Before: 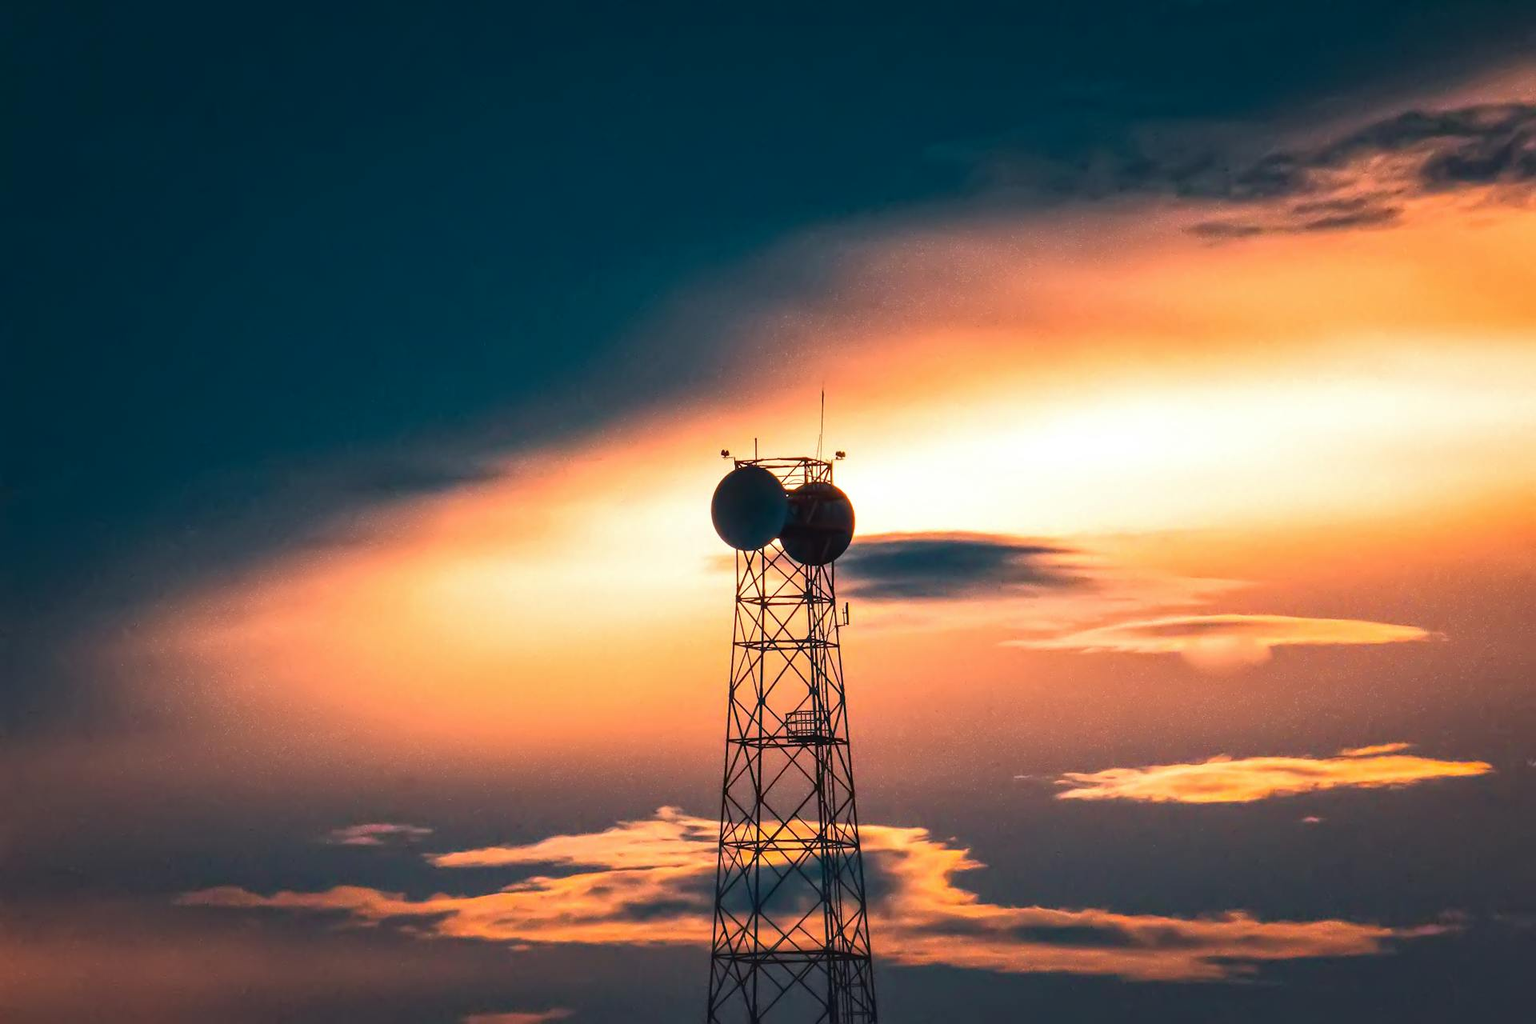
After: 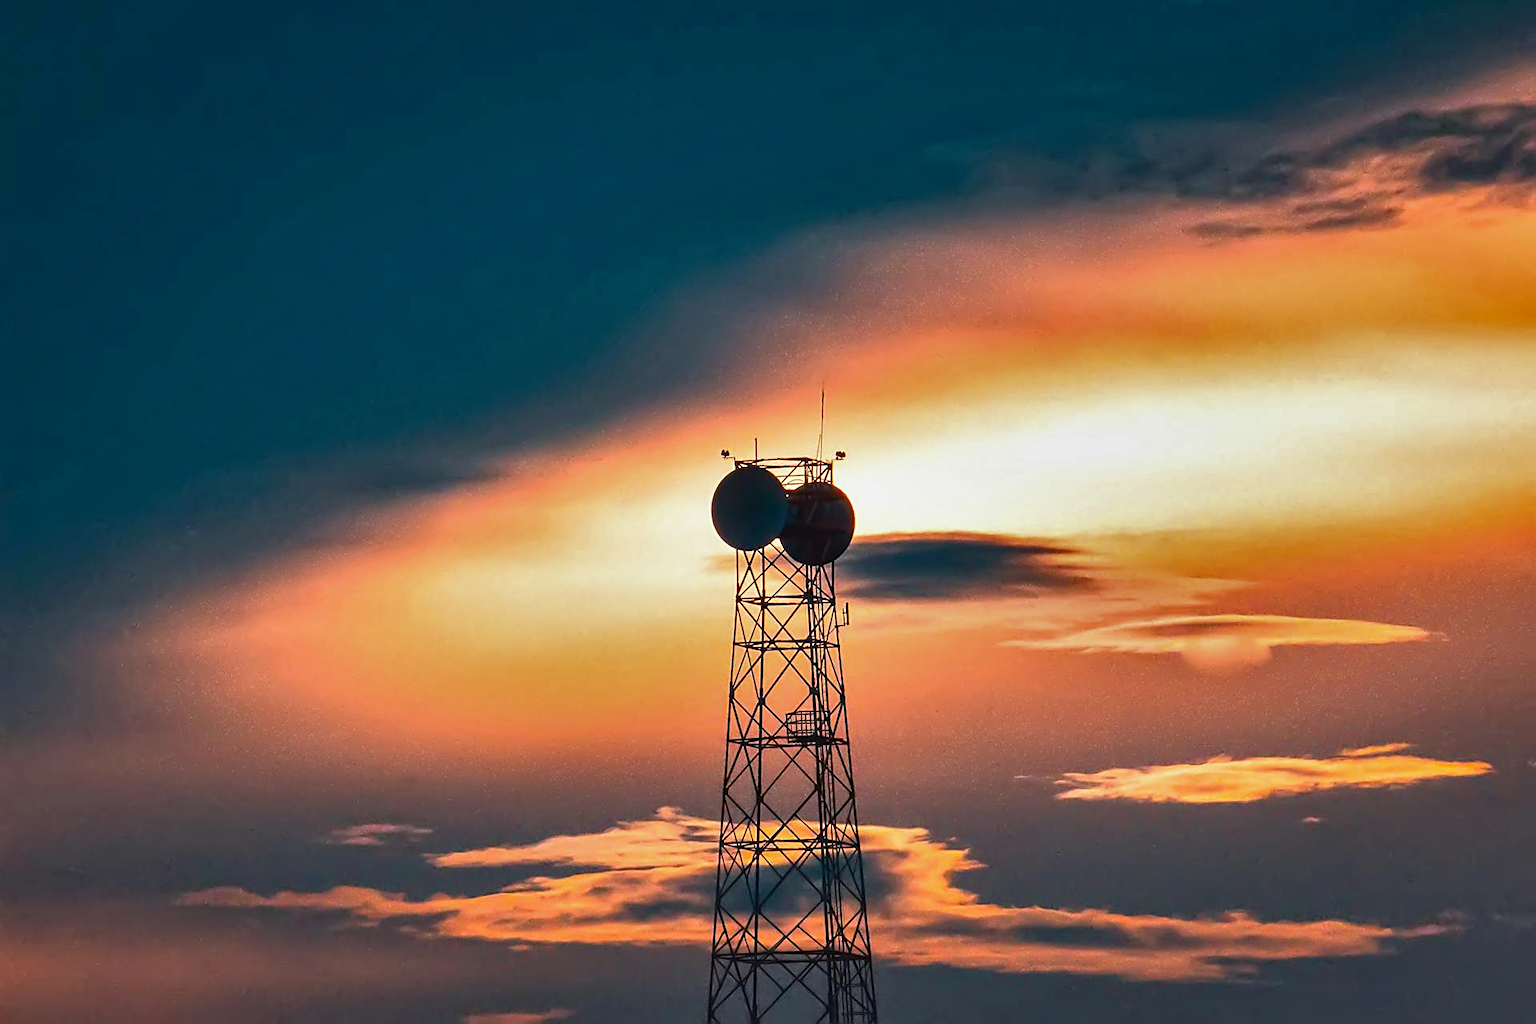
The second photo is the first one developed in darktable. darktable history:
shadows and highlights: white point adjustment -3.46, highlights -63.64, soften with gaussian
sharpen: on, module defaults
